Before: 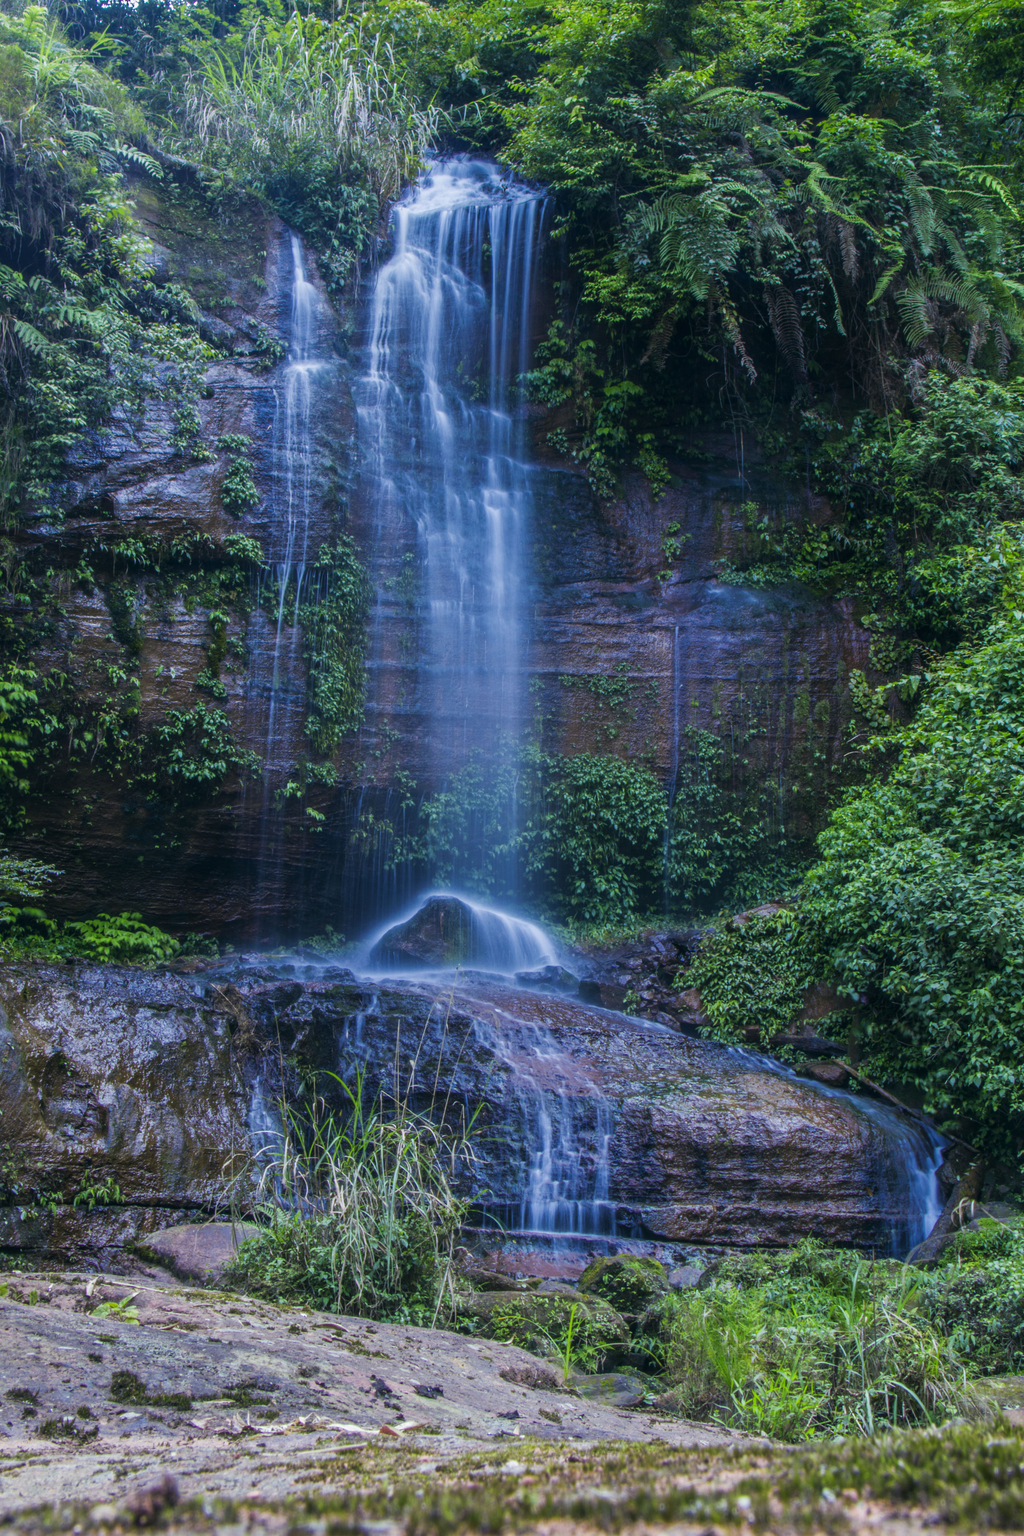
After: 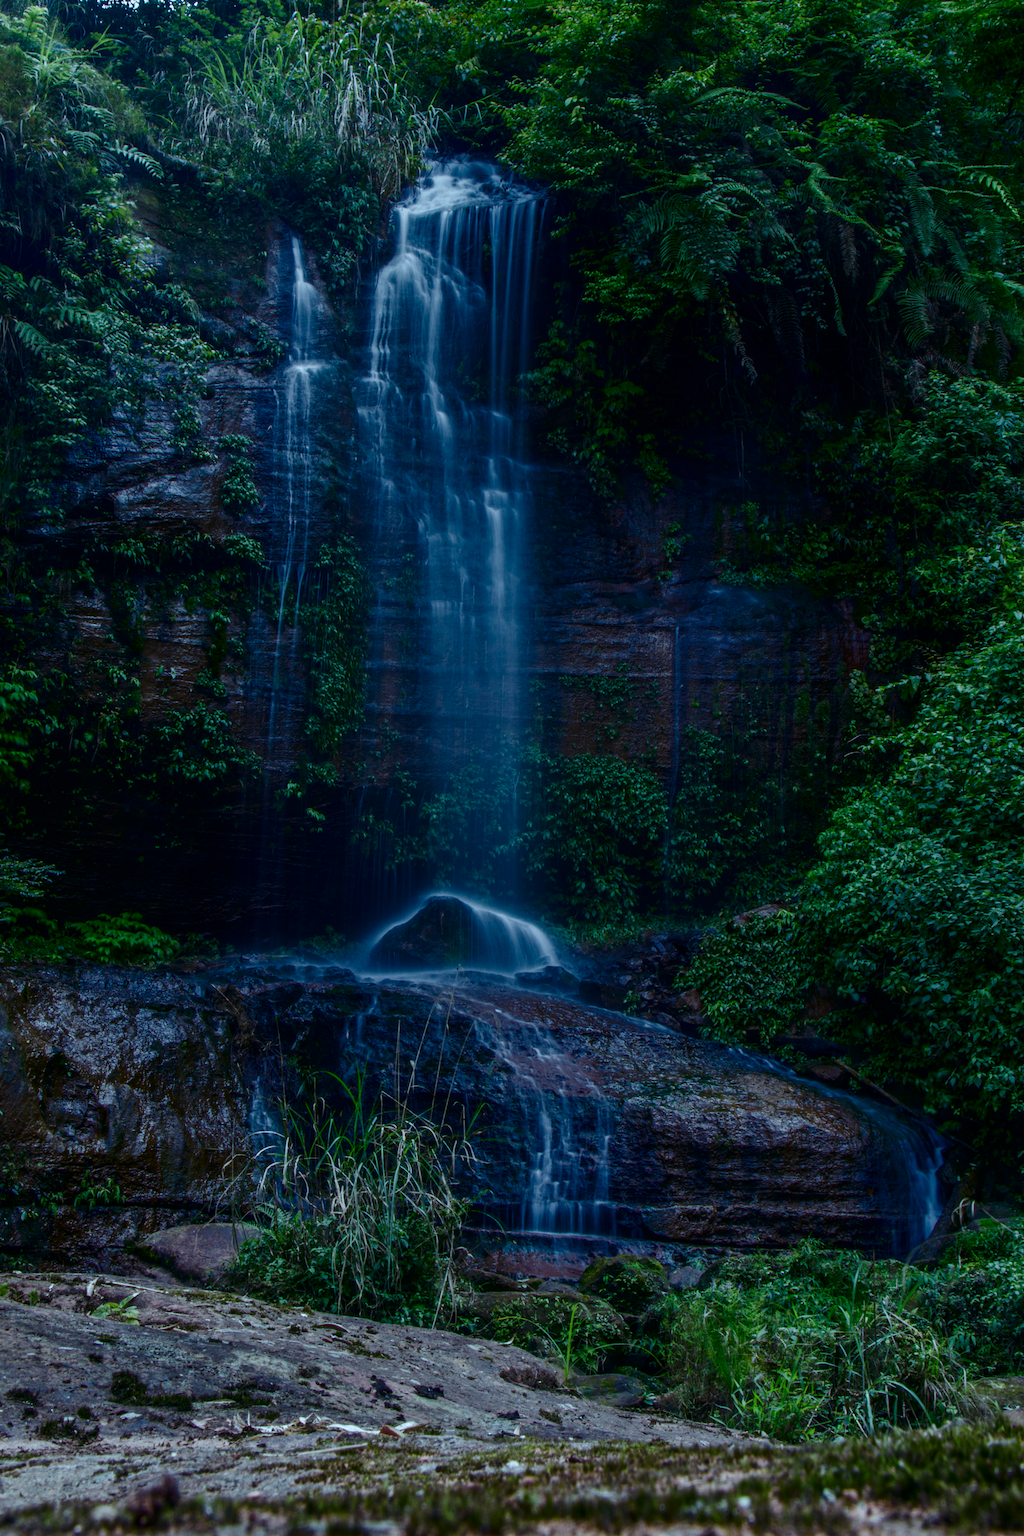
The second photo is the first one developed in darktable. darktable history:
color correction: highlights a* -12.74, highlights b* -17.4, saturation 0.701
contrast brightness saturation: brightness -0.511
